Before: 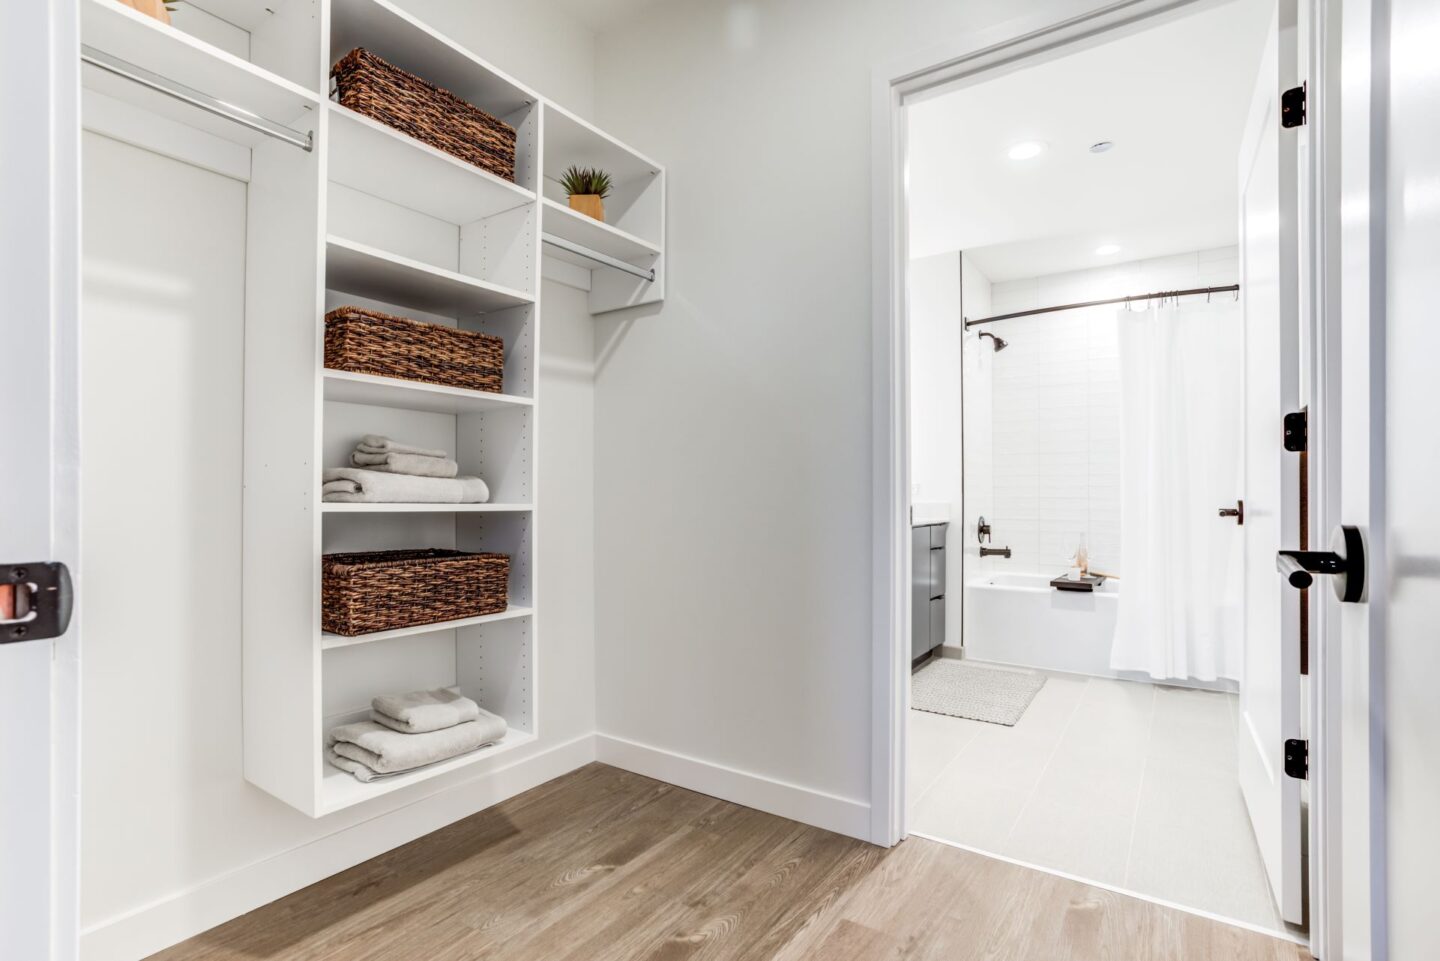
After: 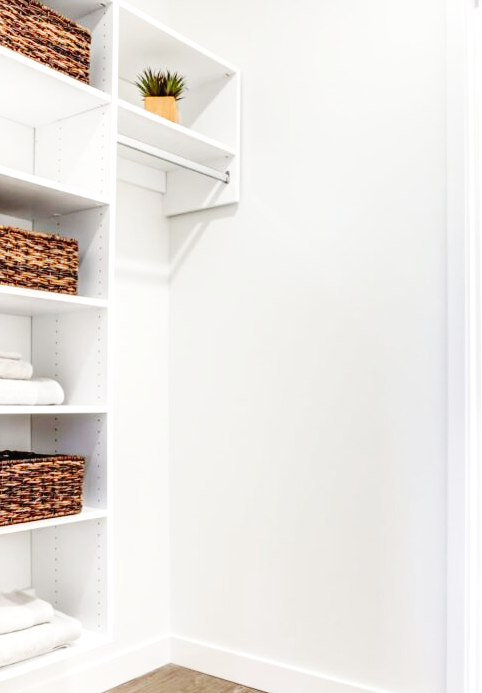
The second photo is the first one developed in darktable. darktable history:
crop and rotate: left 29.555%, top 10.236%, right 36.926%, bottom 17.569%
tone curve: curves: ch0 [(0, 0.014) (0.12, 0.096) (0.386, 0.49) (0.54, 0.684) (0.751, 0.855) (0.89, 0.943) (0.998, 0.989)]; ch1 [(0, 0) (0.133, 0.099) (0.437, 0.41) (0.5, 0.5) (0.517, 0.536) (0.548, 0.575) (0.582, 0.639) (0.627, 0.692) (0.836, 0.868) (1, 1)]; ch2 [(0, 0) (0.374, 0.341) (0.456, 0.443) (0.478, 0.49) (0.501, 0.5) (0.528, 0.538) (0.55, 0.6) (0.572, 0.633) (0.702, 0.775) (1, 1)], preserve colors none
exposure: black level correction 0, exposure 0.698 EV, compensate exposure bias true, compensate highlight preservation false
